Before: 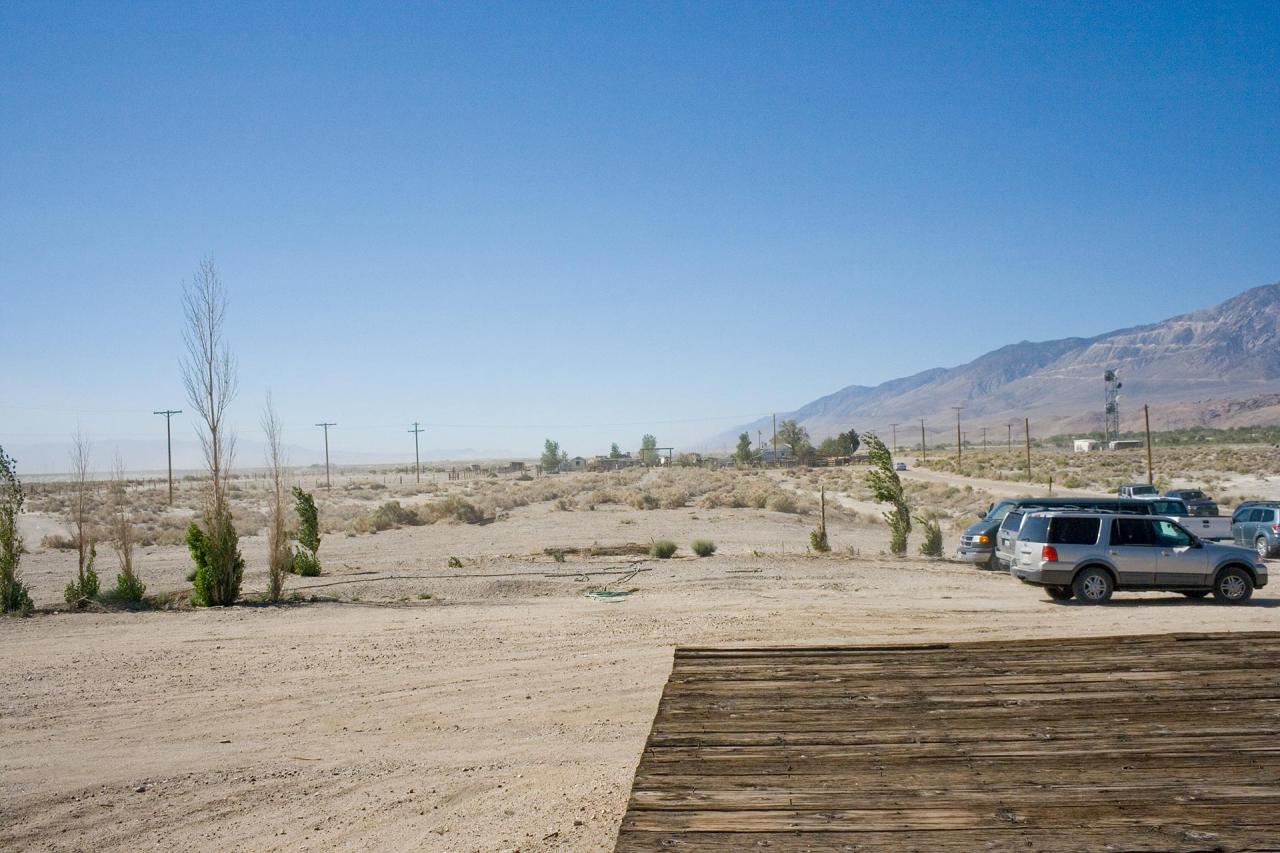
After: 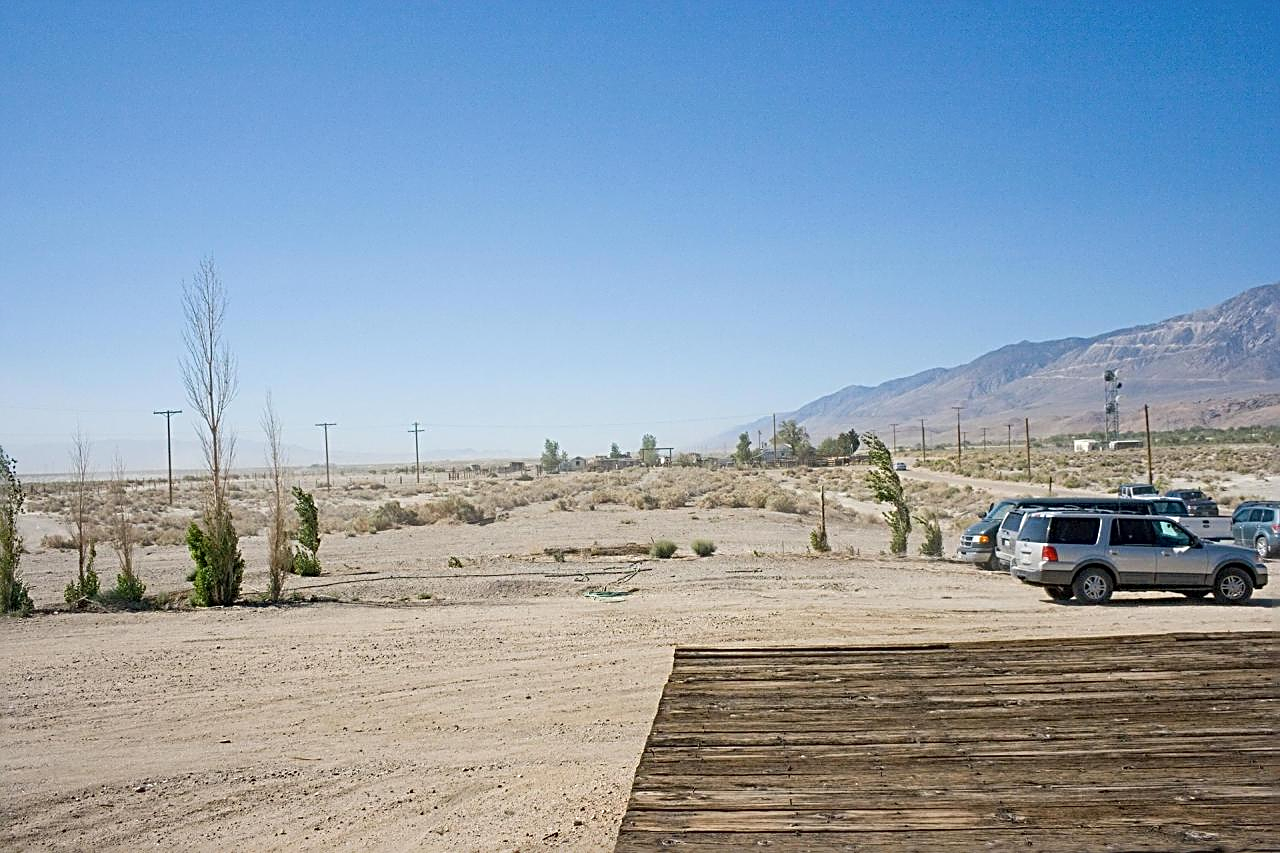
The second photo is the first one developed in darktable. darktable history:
sharpen: radius 2.803, amount 0.726
contrast brightness saturation: contrast 0.054, brightness 0.056, saturation 0.005
